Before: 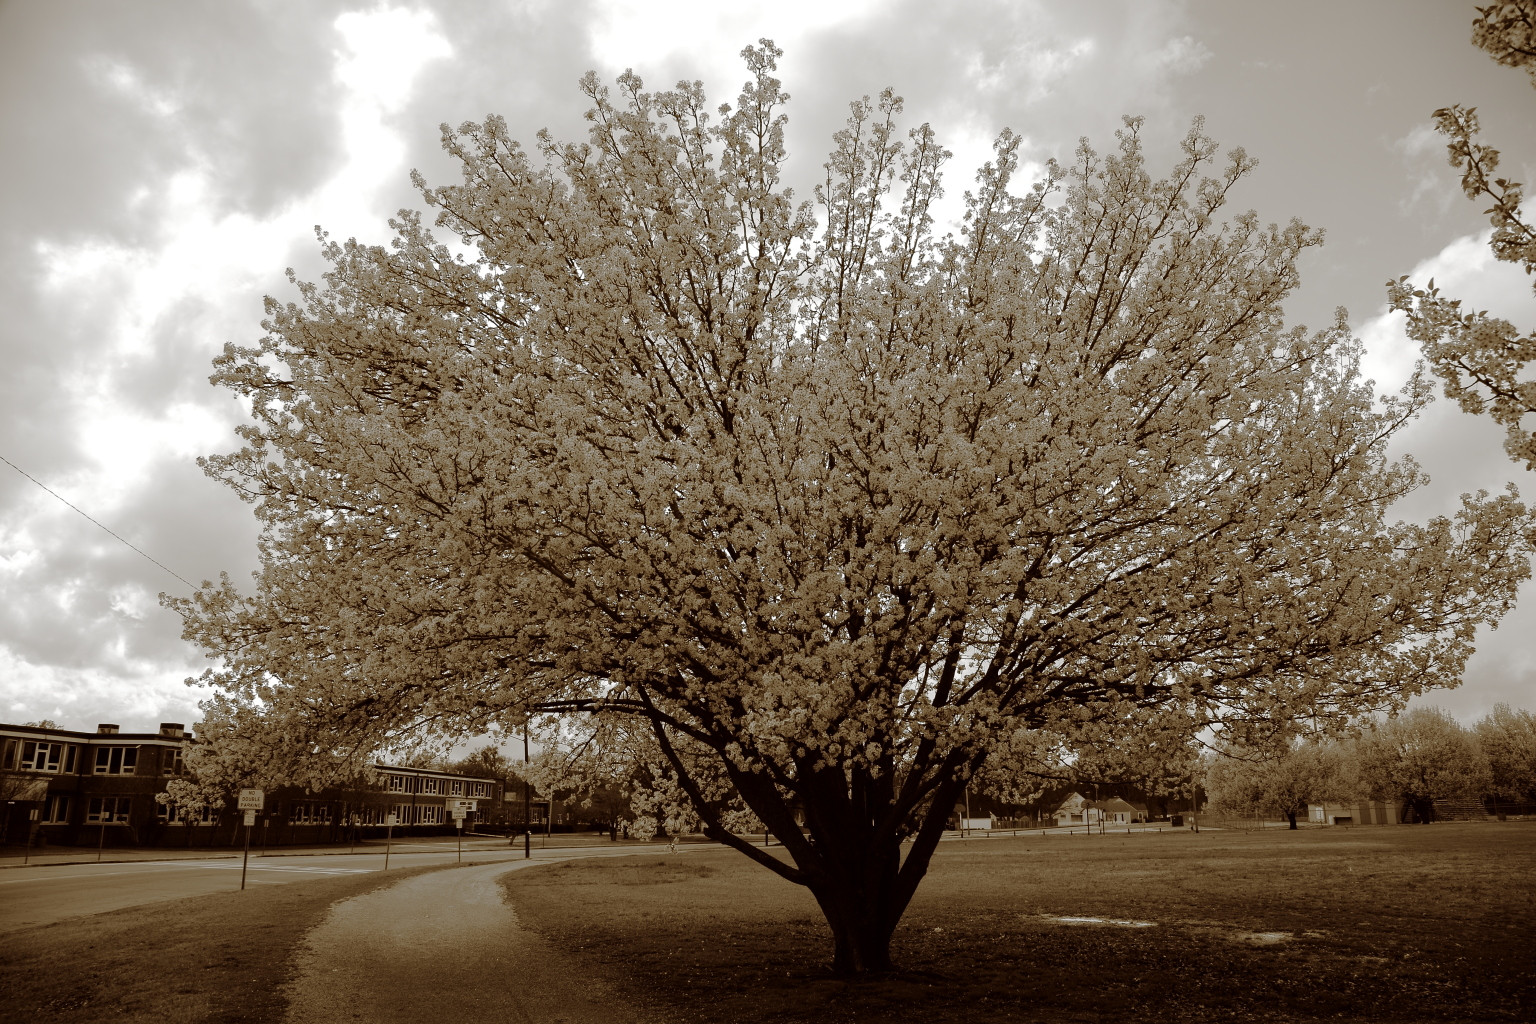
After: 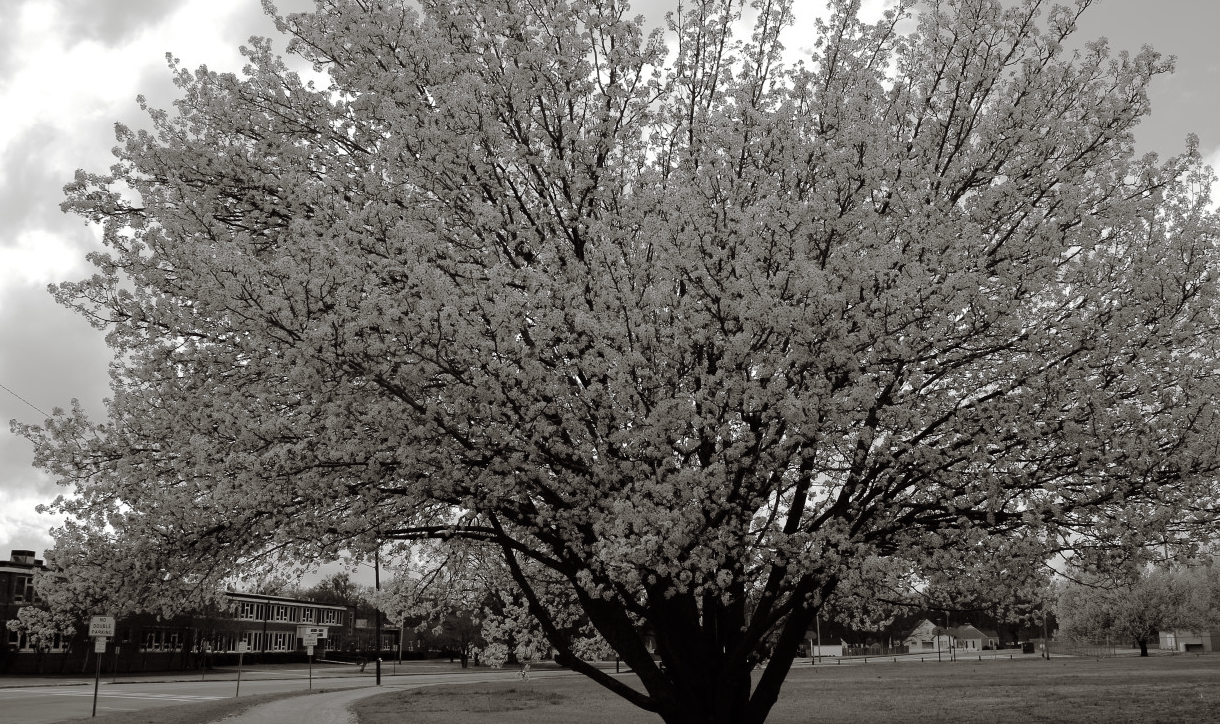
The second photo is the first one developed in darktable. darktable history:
crop: left 9.712%, top 16.928%, right 10.845%, bottom 12.332%
color correction: saturation 0.2
vibrance: vibrance 78%
